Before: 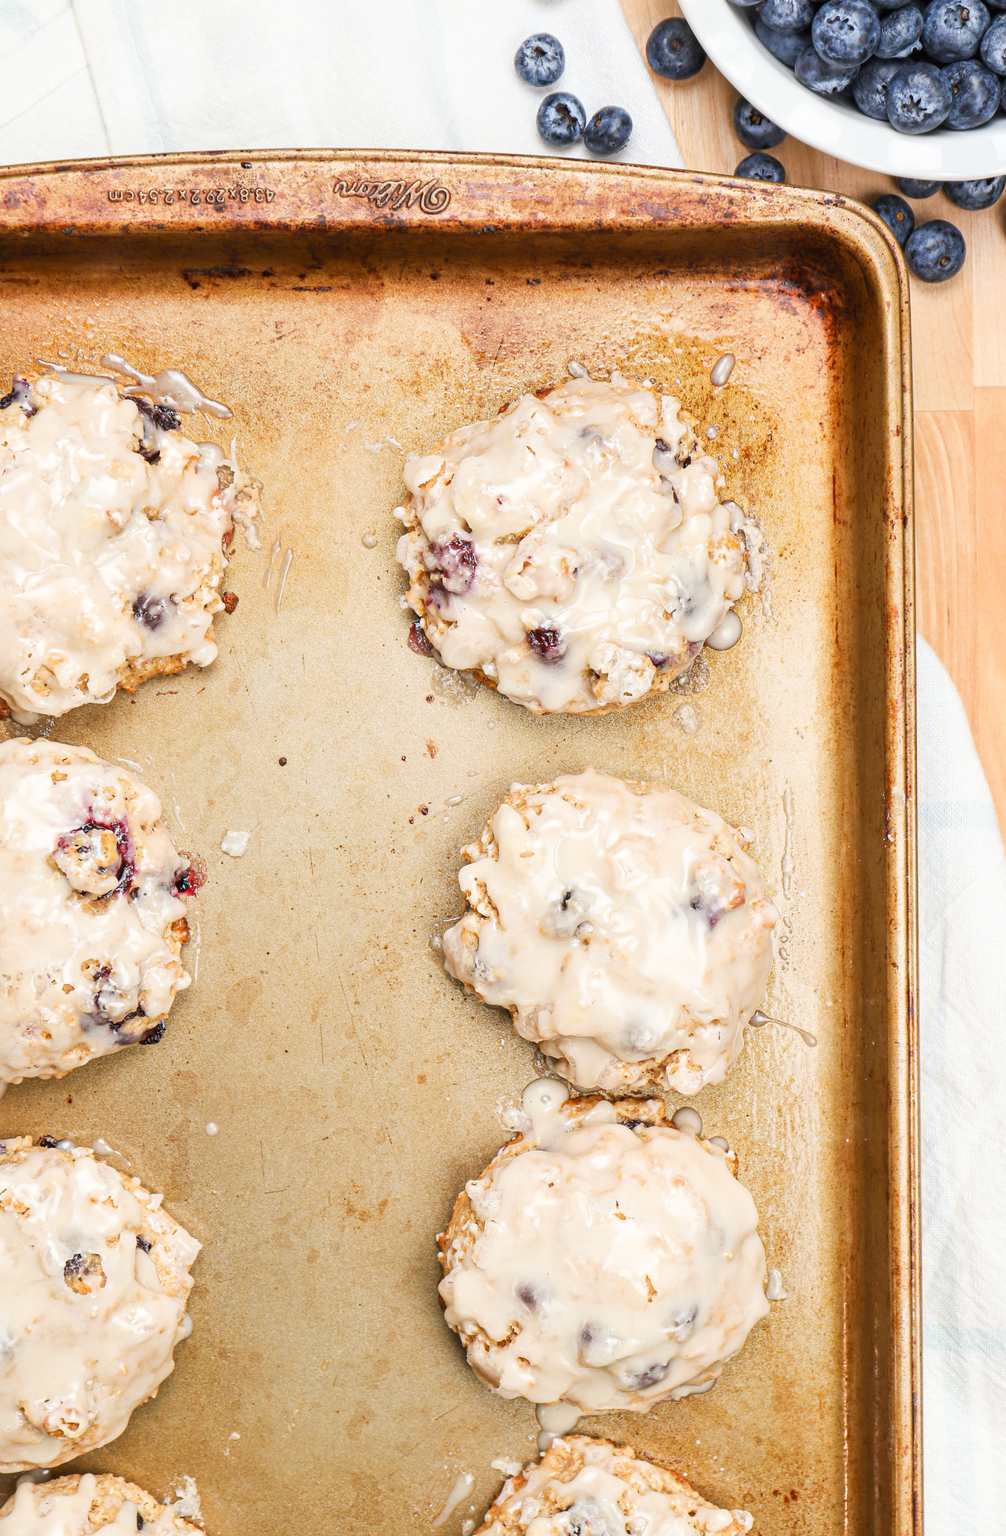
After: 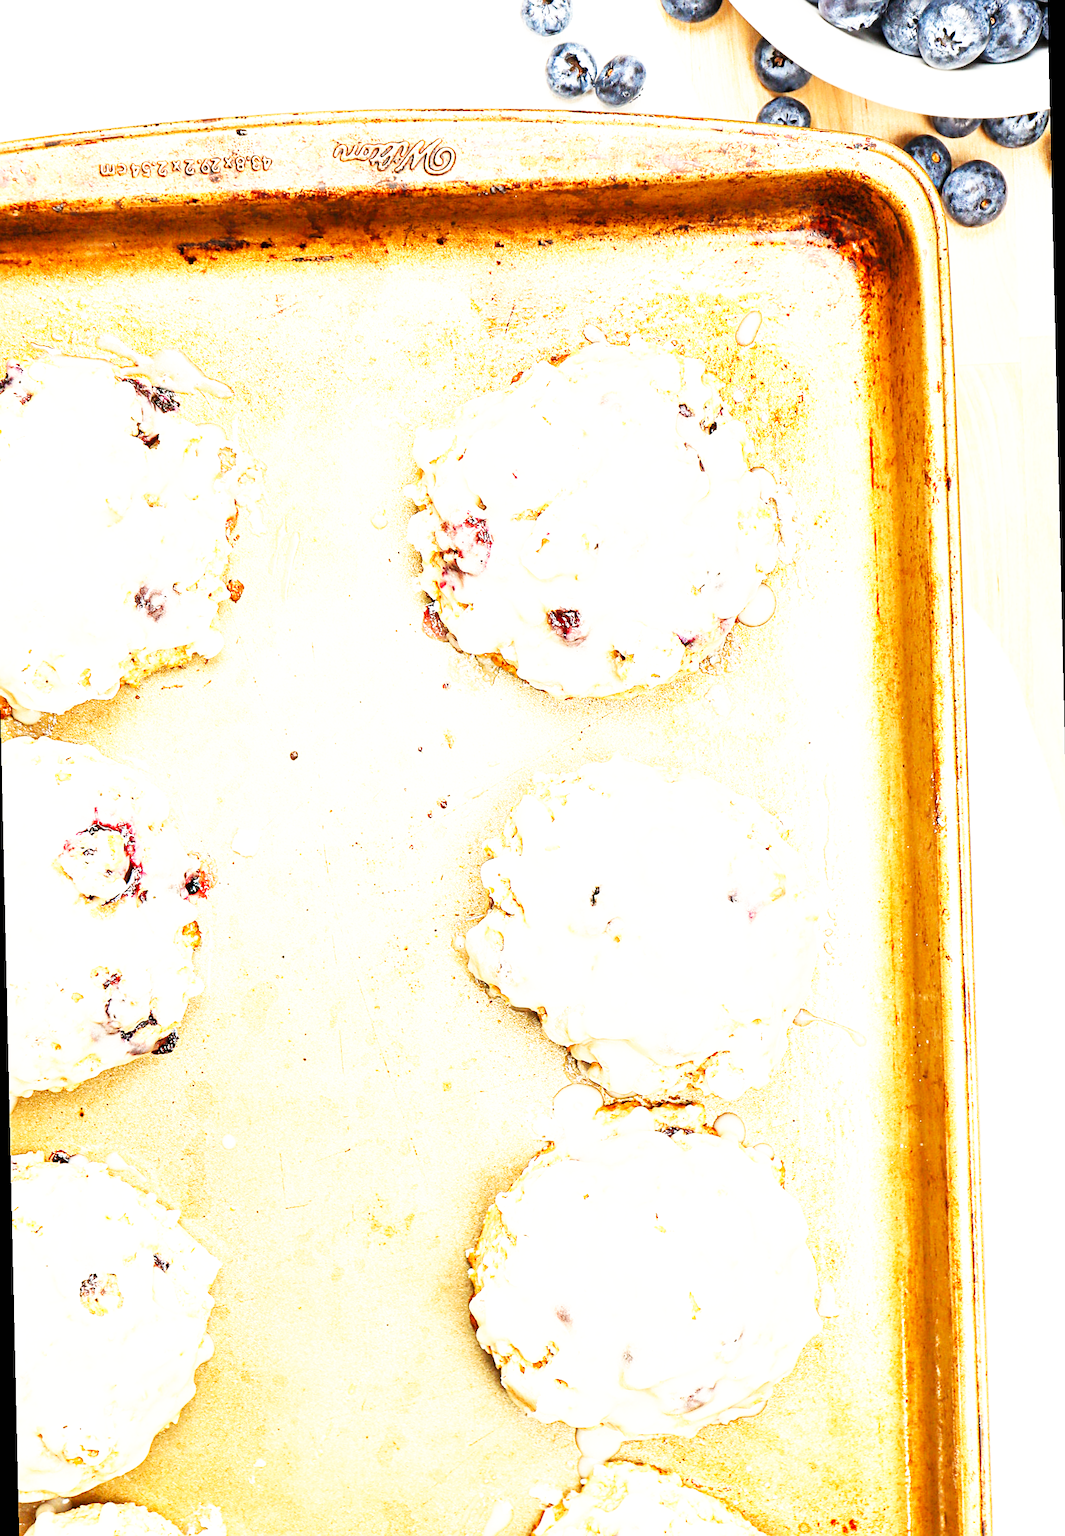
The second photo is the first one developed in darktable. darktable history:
crop: top 0.05%, bottom 0.098%
sharpen: on, module defaults
rotate and perspective: rotation -1.32°, lens shift (horizontal) -0.031, crop left 0.015, crop right 0.985, crop top 0.047, crop bottom 0.982
exposure: exposure 0.722 EV, compensate highlight preservation false
base curve: curves: ch0 [(0, 0) (0.007, 0.004) (0.027, 0.03) (0.046, 0.07) (0.207, 0.54) (0.442, 0.872) (0.673, 0.972) (1, 1)], preserve colors none
white balance: red 1.029, blue 0.92
